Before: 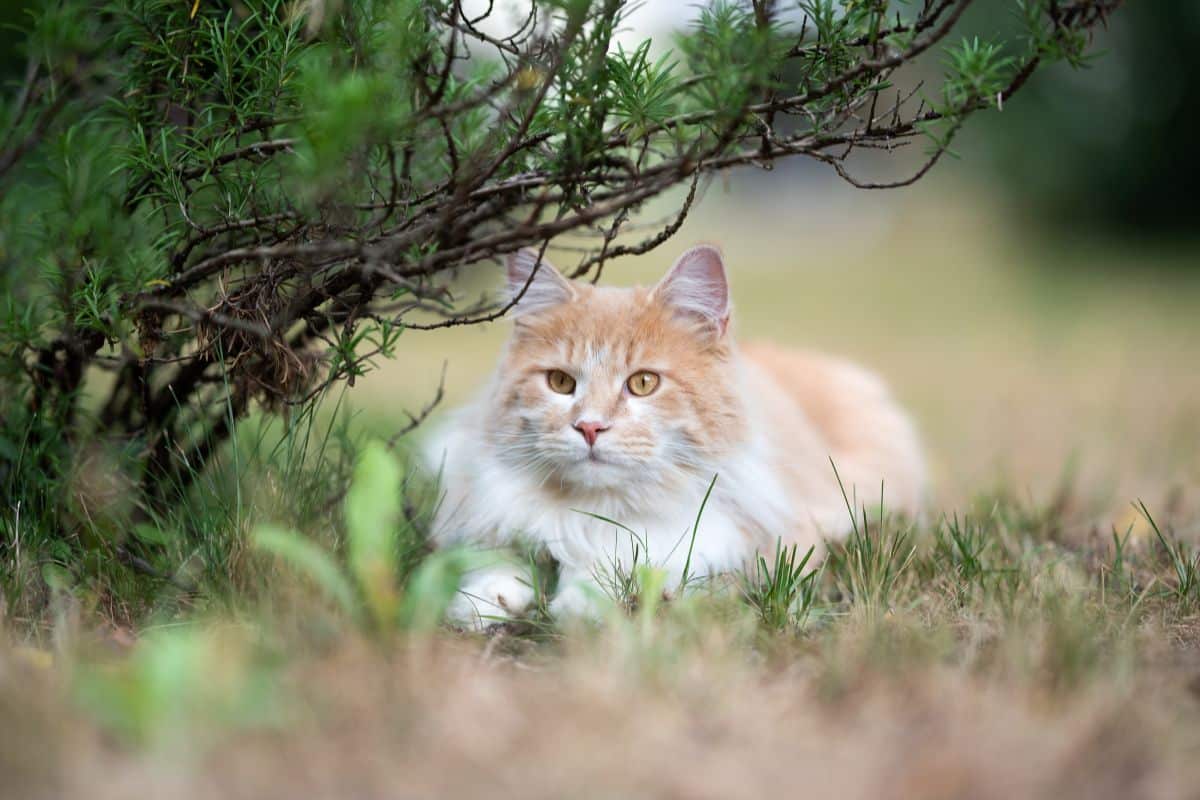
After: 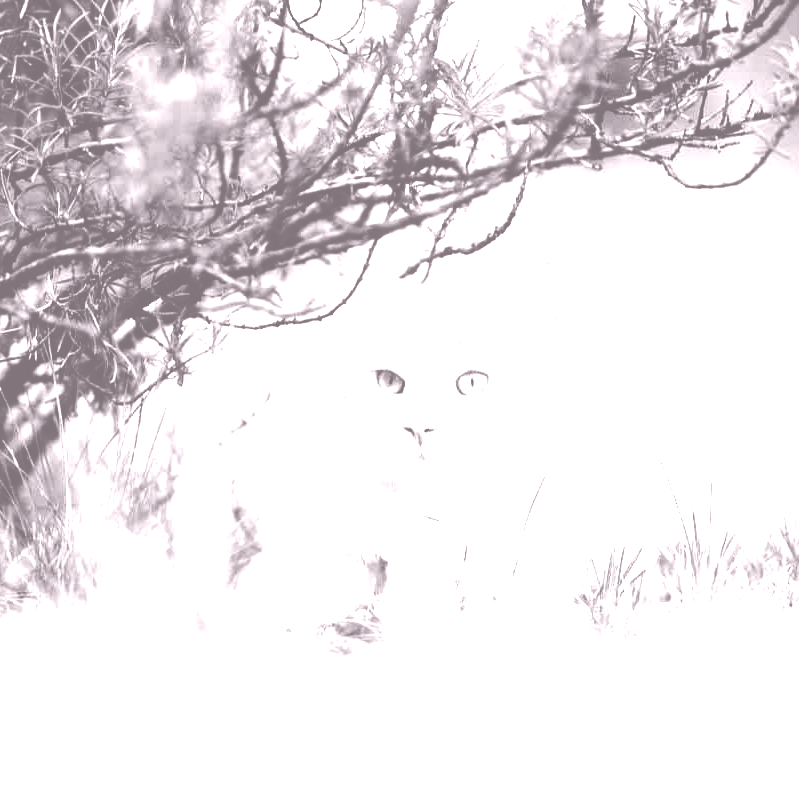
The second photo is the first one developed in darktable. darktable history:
crop and rotate: left 14.292%, right 19.041%
local contrast: highlights 100%, shadows 100%, detail 120%, midtone range 0.2
exposure: black level correction 0.001, exposure -0.2 EV, compensate highlight preservation false
color balance: output saturation 120%
rgb curve: curves: ch0 [(0, 0) (0.21, 0.15) (0.24, 0.21) (0.5, 0.75) (0.75, 0.96) (0.89, 0.99) (1, 1)]; ch1 [(0, 0.02) (0.21, 0.13) (0.25, 0.2) (0.5, 0.67) (0.75, 0.9) (0.89, 0.97) (1, 1)]; ch2 [(0, 0.02) (0.21, 0.13) (0.25, 0.2) (0.5, 0.67) (0.75, 0.9) (0.89, 0.97) (1, 1)], compensate middle gray true
colorize: hue 25.2°, saturation 83%, source mix 82%, lightness 79%, version 1
